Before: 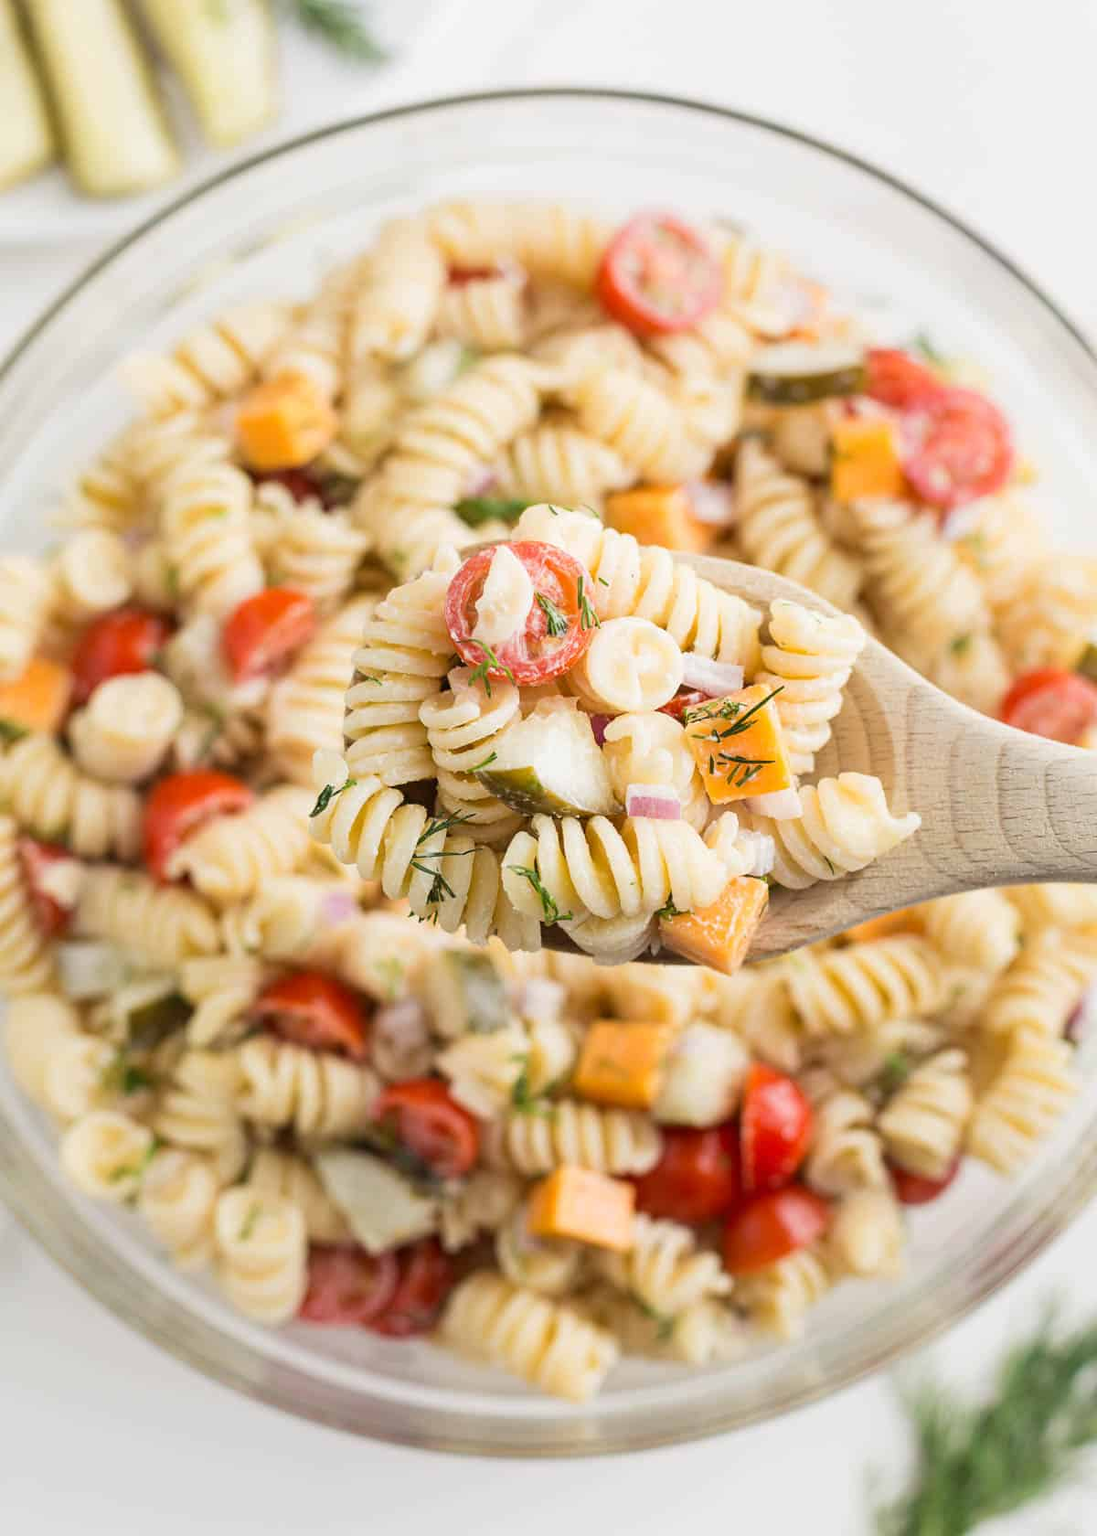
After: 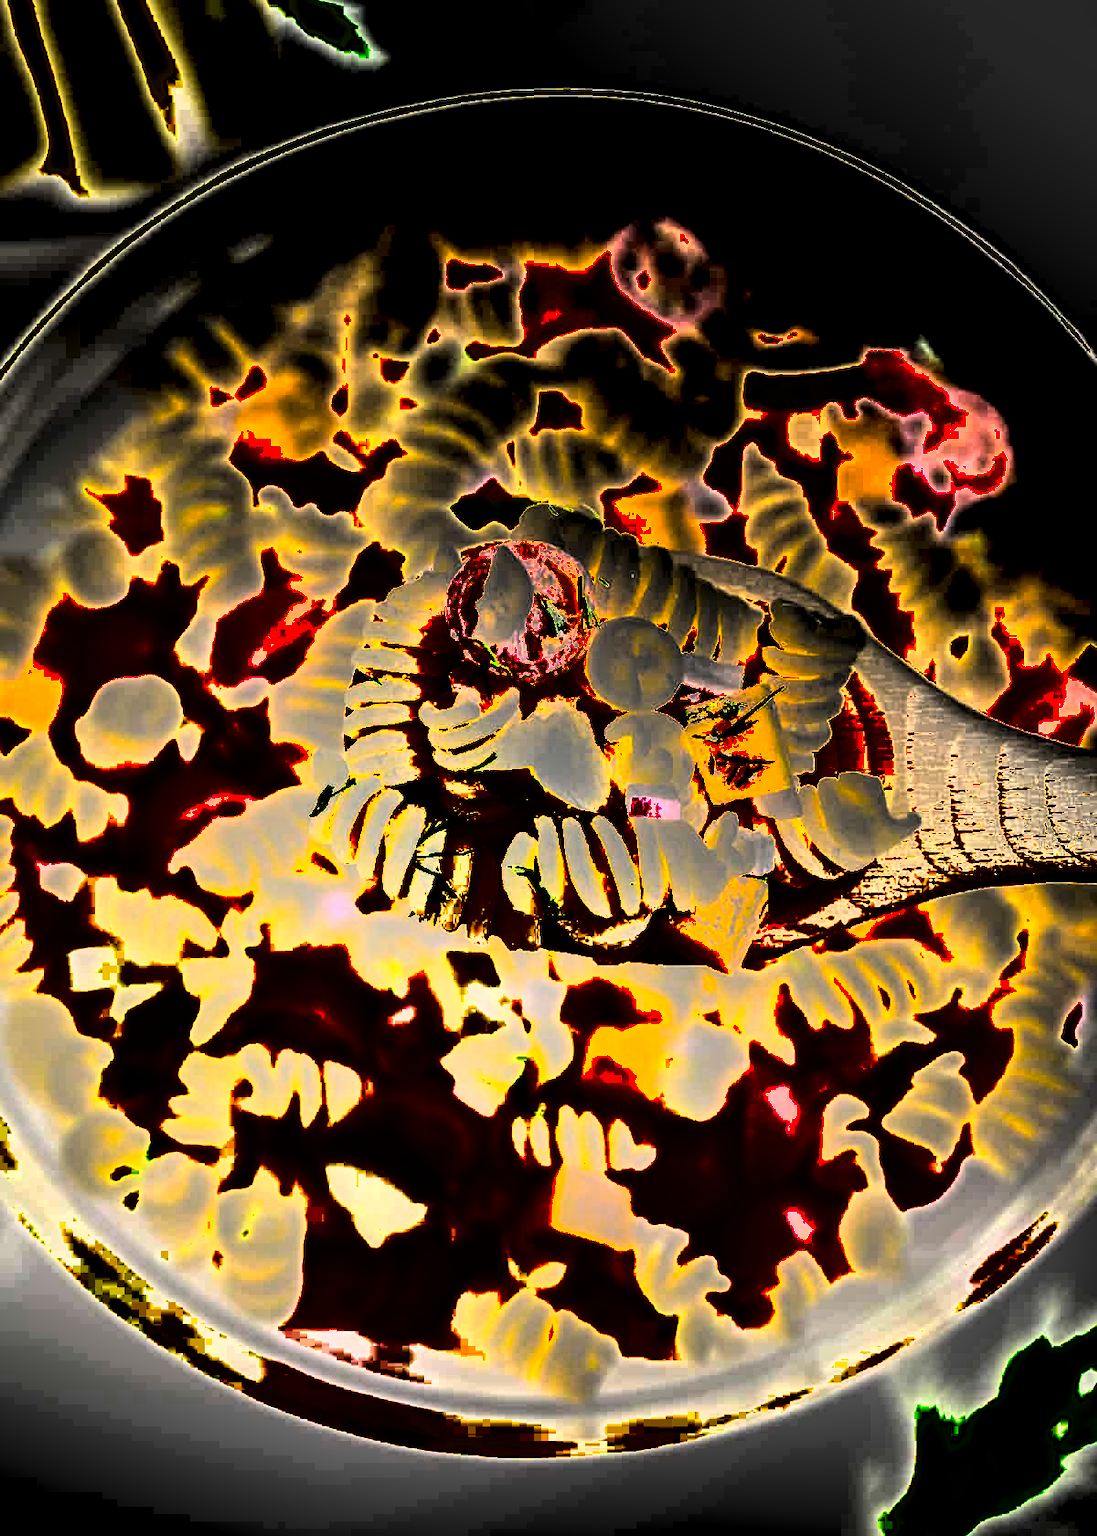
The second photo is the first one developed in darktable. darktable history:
shadows and highlights: radius 329.43, shadows 53.52, highlights -99.47, compress 94.17%, soften with gaussian
exposure: black level correction 0, exposure 1.291 EV, compensate exposure bias true, compensate highlight preservation false
